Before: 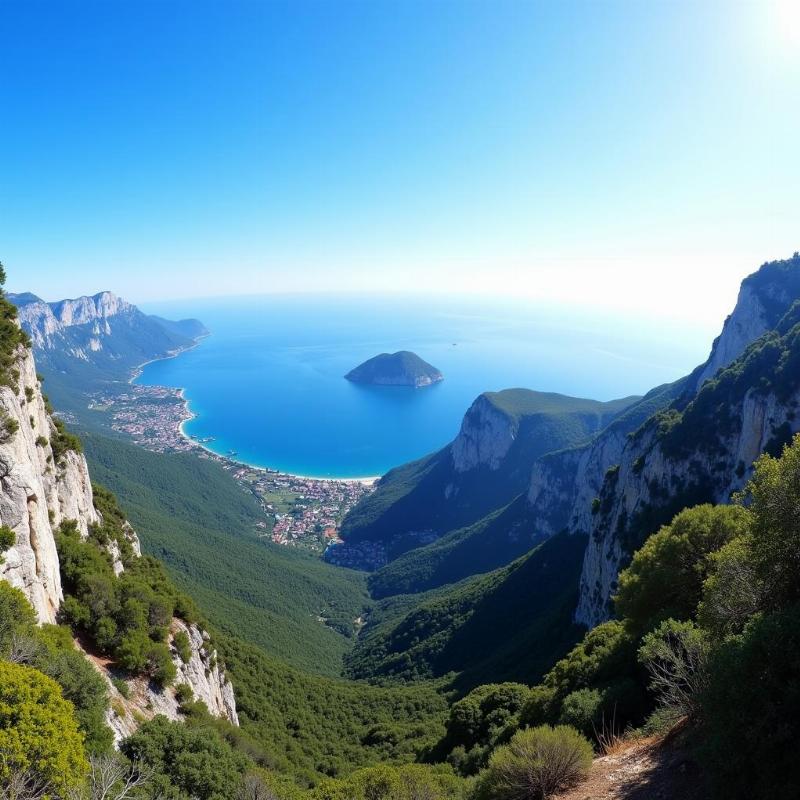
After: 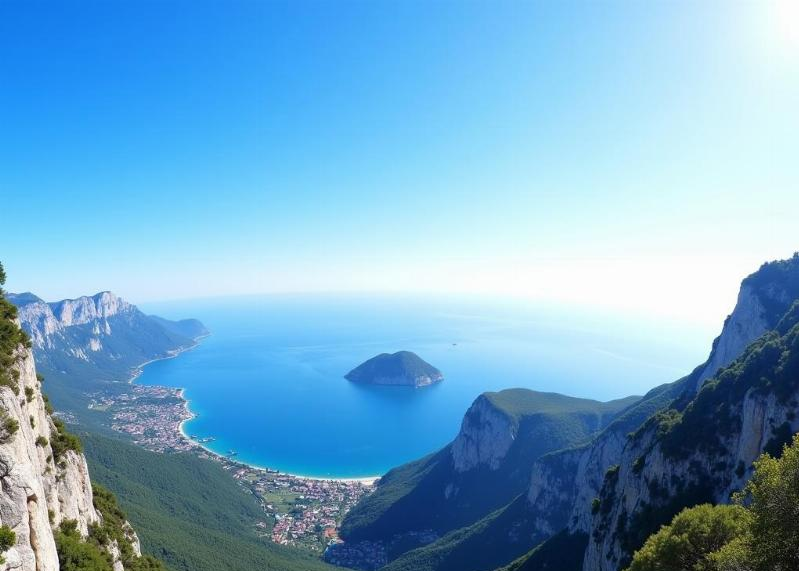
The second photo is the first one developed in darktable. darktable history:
crop: right 0.001%, bottom 28.586%
